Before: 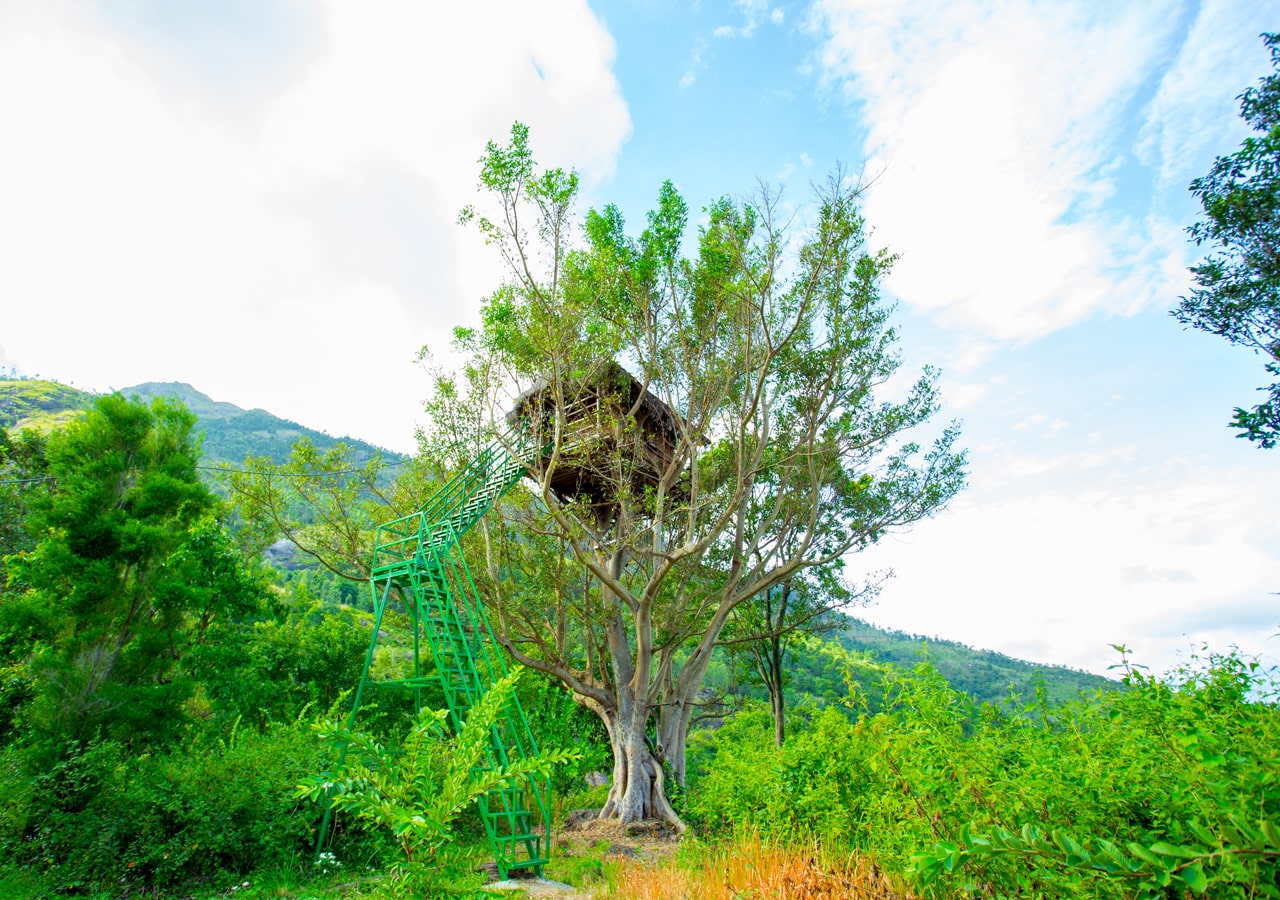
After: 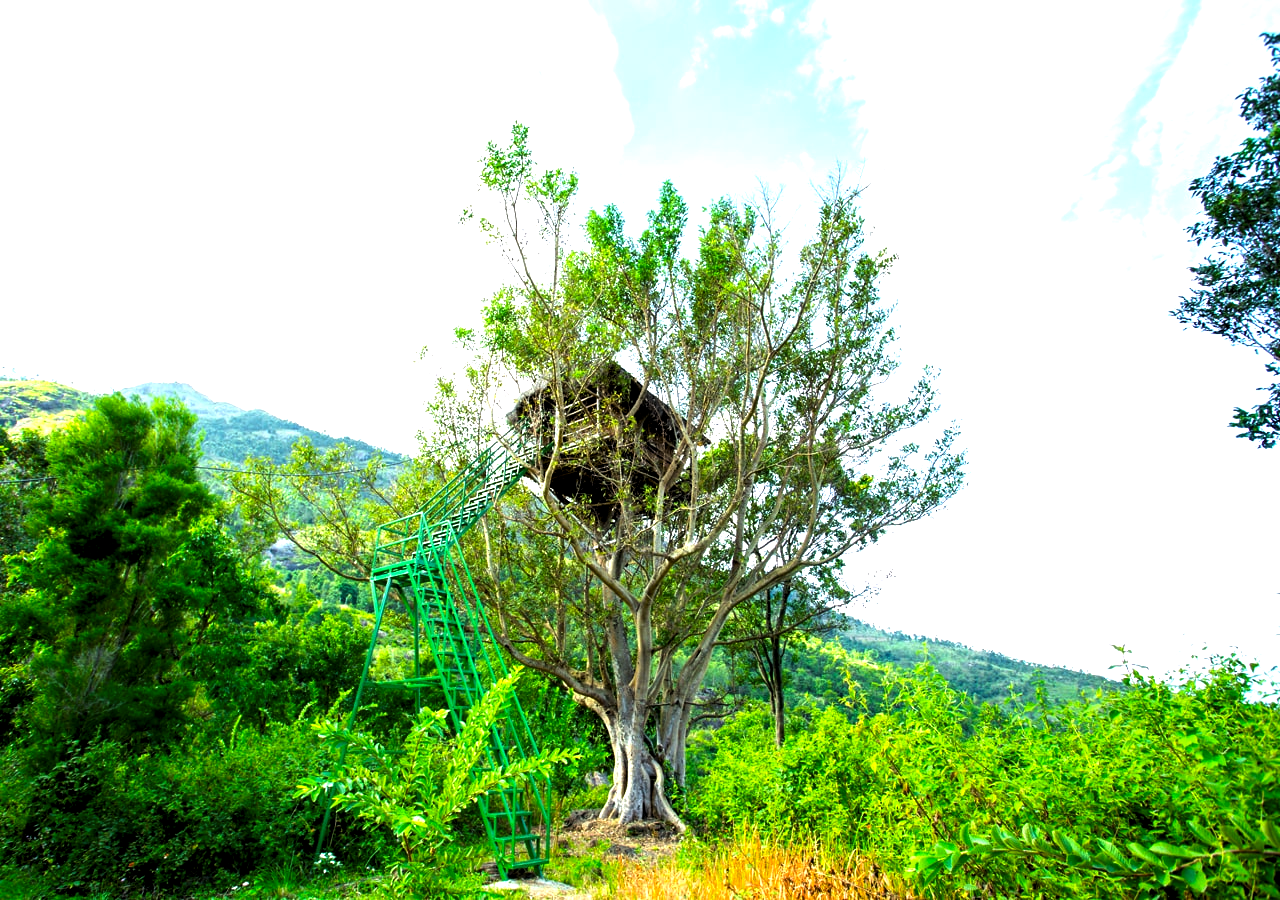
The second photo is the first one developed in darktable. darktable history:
exposure: black level correction 0.006, compensate highlight preservation false
levels: levels [0.044, 0.475, 0.791]
